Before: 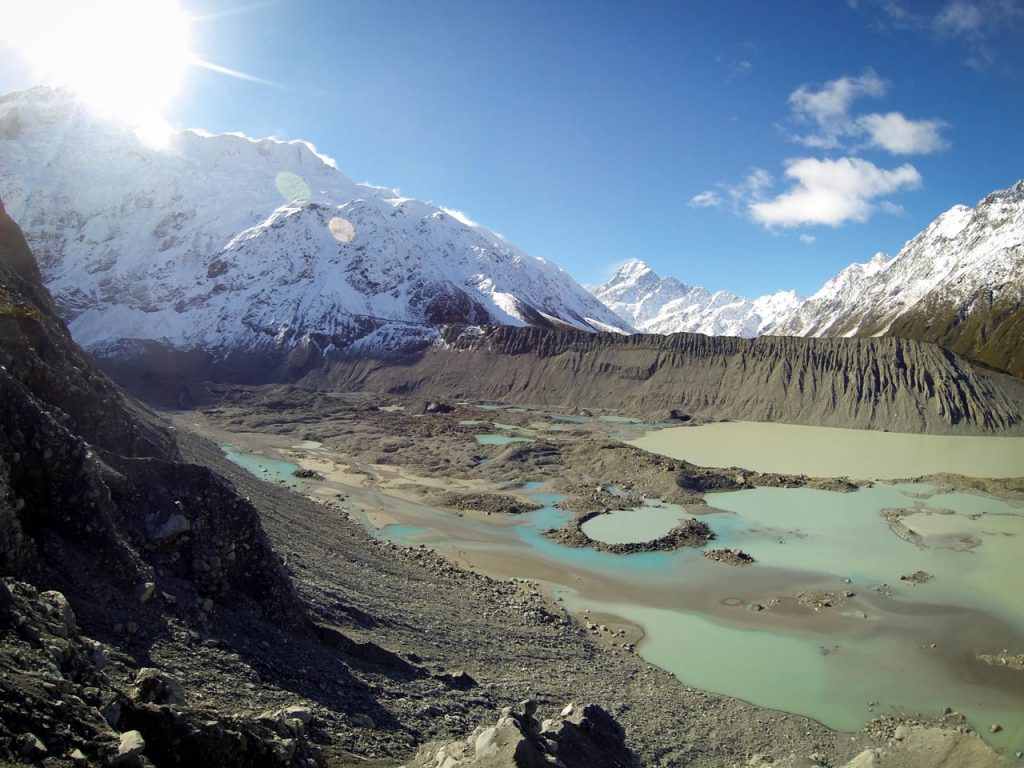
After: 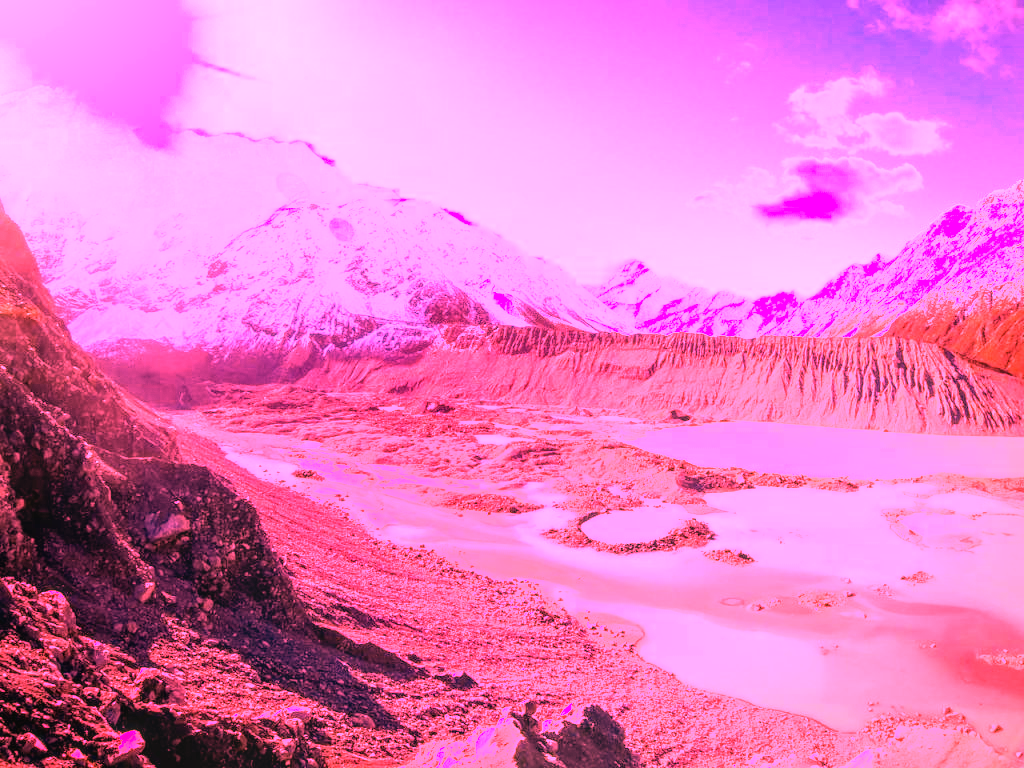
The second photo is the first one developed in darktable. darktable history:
local contrast: on, module defaults
white balance: red 4.26, blue 1.802
